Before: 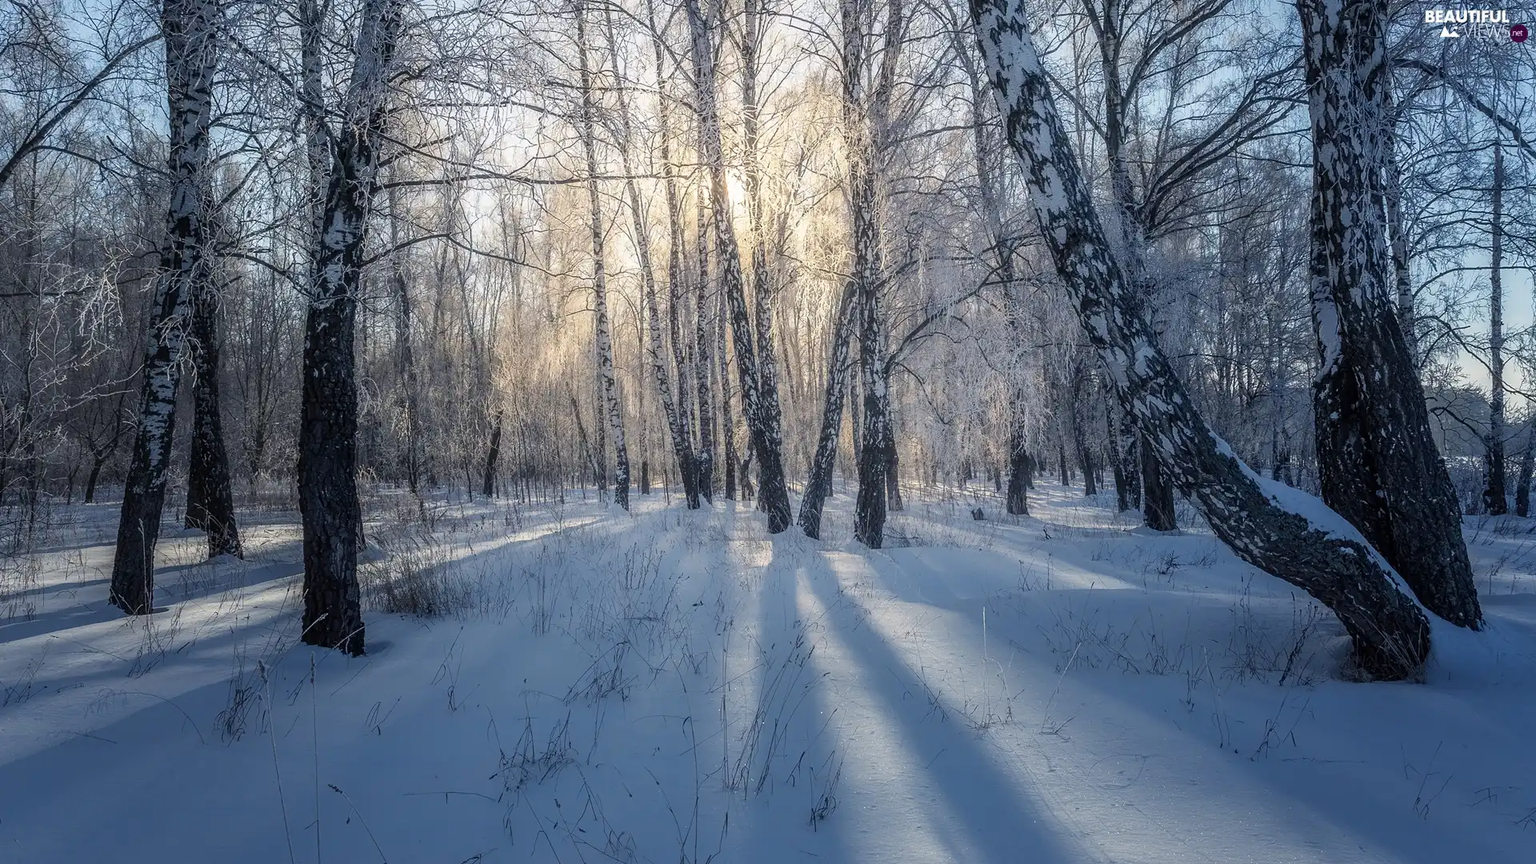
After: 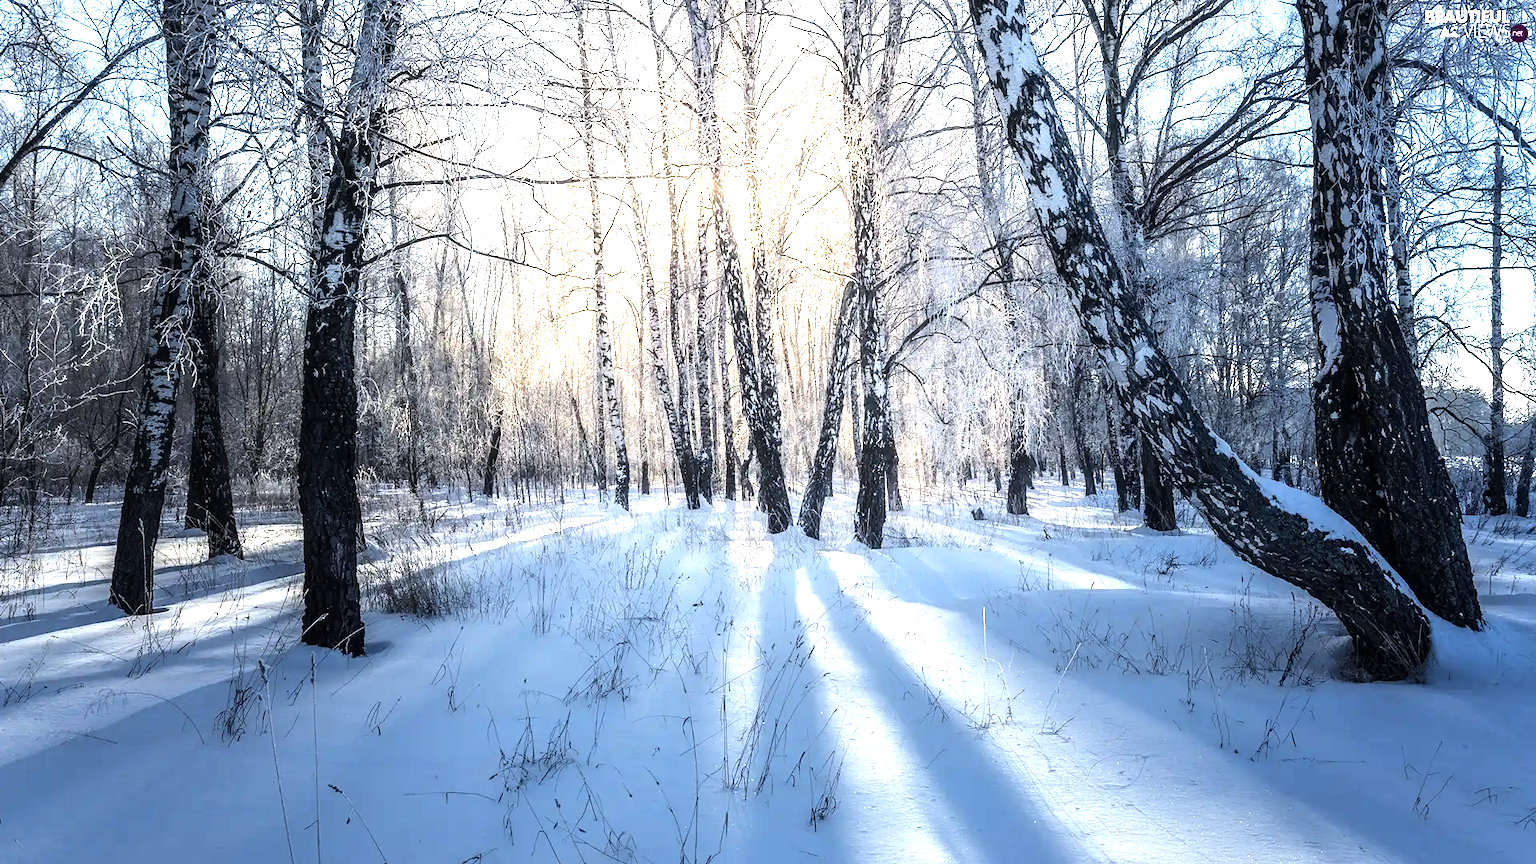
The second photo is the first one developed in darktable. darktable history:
tone equalizer: -8 EV -1.11 EV, -7 EV -1.02 EV, -6 EV -0.871 EV, -5 EV -0.541 EV, -3 EV 0.599 EV, -2 EV 0.838 EV, -1 EV 0.997 EV, +0 EV 1.06 EV, edges refinement/feathering 500, mask exposure compensation -1.57 EV, preserve details no
exposure: black level correction 0, exposure 0.702 EV, compensate highlight preservation false
